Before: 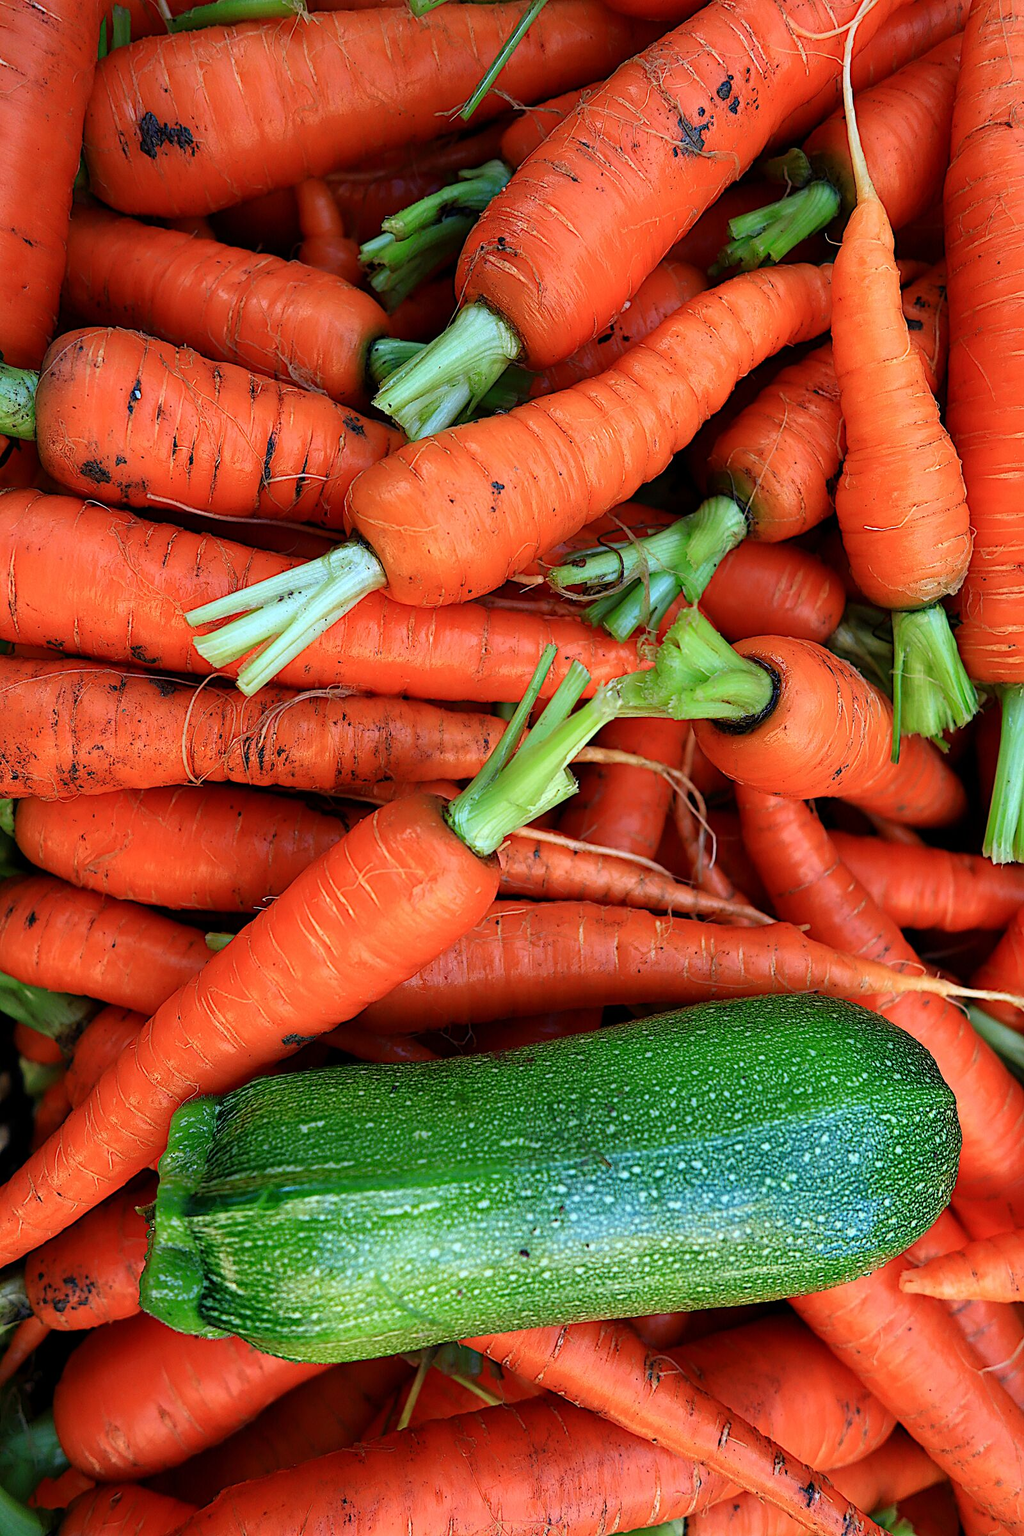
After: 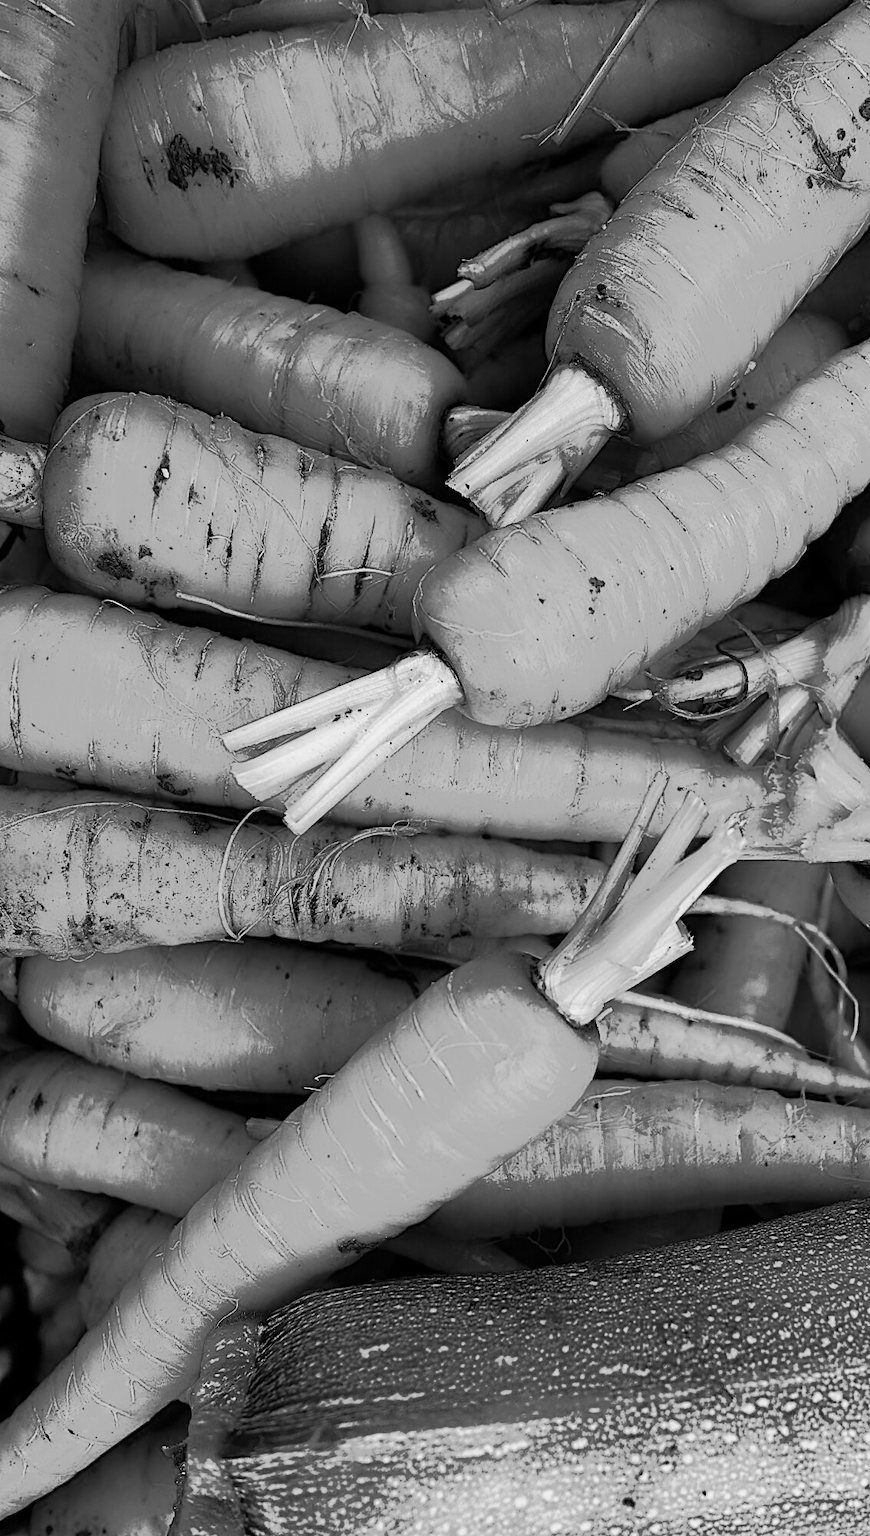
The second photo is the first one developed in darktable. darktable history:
color calibration: output gray [0.267, 0.423, 0.261, 0], illuminant same as pipeline (D50), adaptation XYZ, x 0.347, y 0.358, temperature 5023.08 K
tone curve: curves: ch0 [(0, 0) (0.003, 0.003) (0.011, 0.011) (0.025, 0.024) (0.044, 0.043) (0.069, 0.067) (0.1, 0.096) (0.136, 0.131) (0.177, 0.171) (0.224, 0.216) (0.277, 0.267) (0.335, 0.323) (0.399, 0.384) (0.468, 0.451) (0.543, 0.678) (0.623, 0.734) (0.709, 0.795) (0.801, 0.859) (0.898, 0.928) (1, 1)], preserve colors none
crop: right 29.021%, bottom 16.577%
